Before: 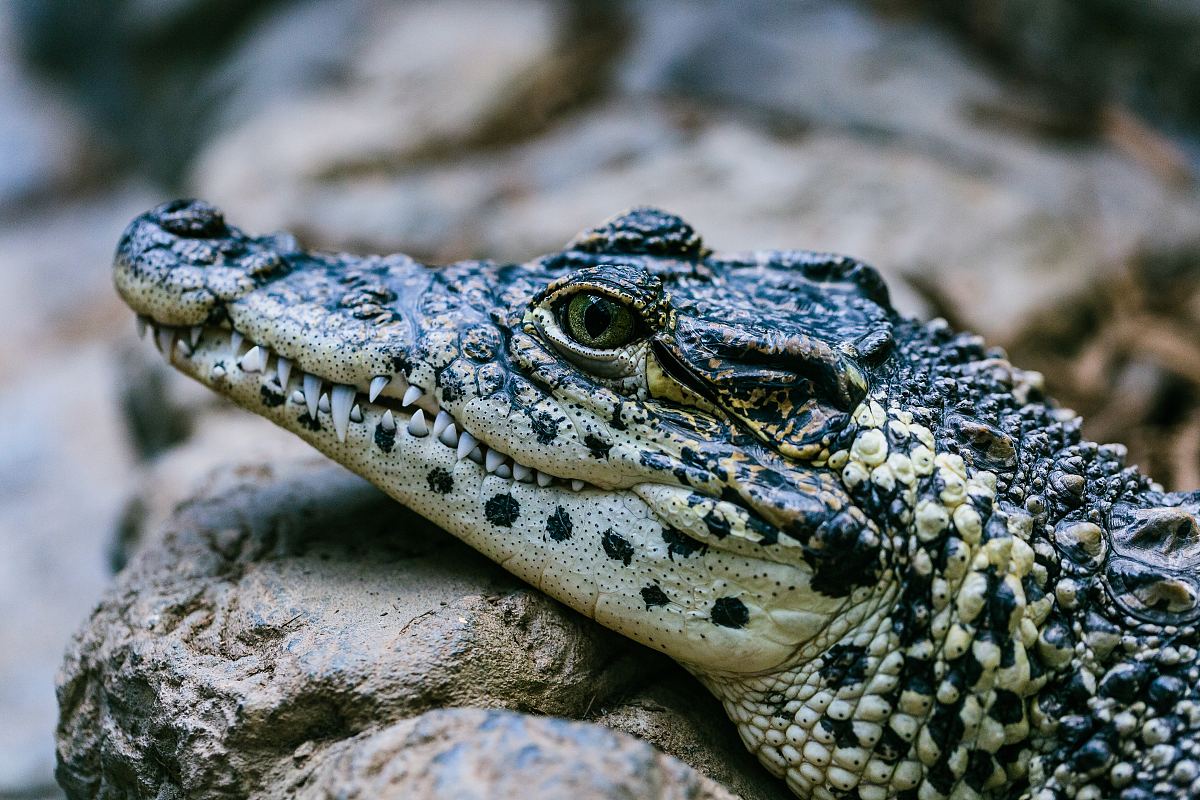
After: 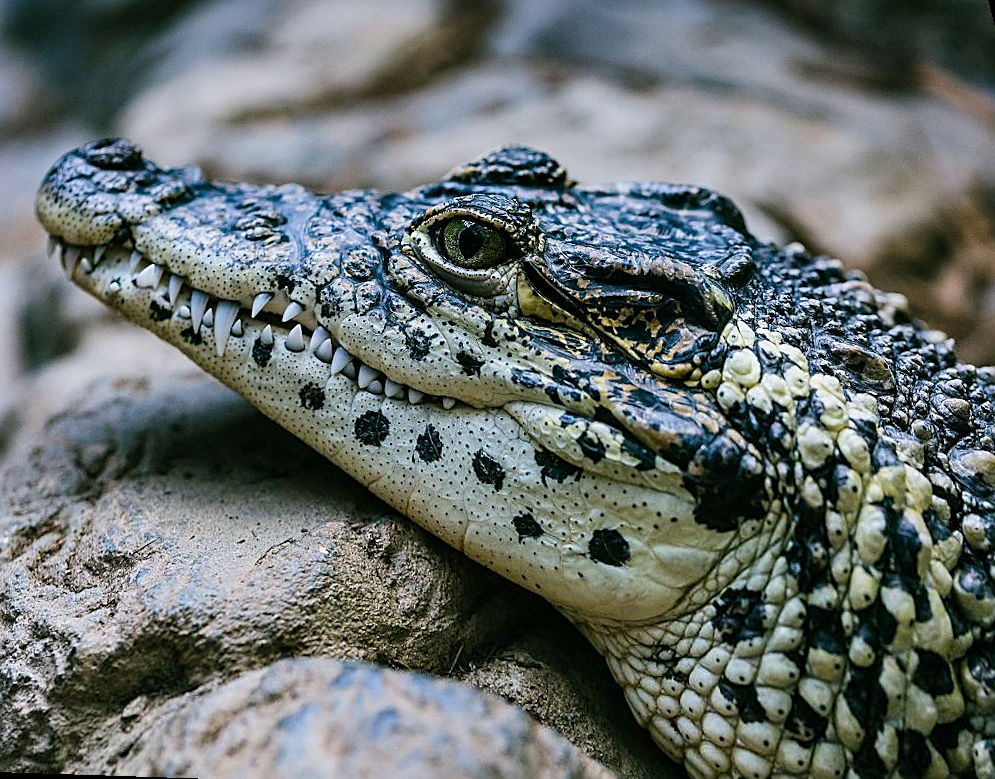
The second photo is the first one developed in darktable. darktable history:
rotate and perspective: rotation 0.72°, lens shift (vertical) -0.352, lens shift (horizontal) -0.051, crop left 0.152, crop right 0.859, crop top 0.019, crop bottom 0.964
sharpen: amount 0.478
